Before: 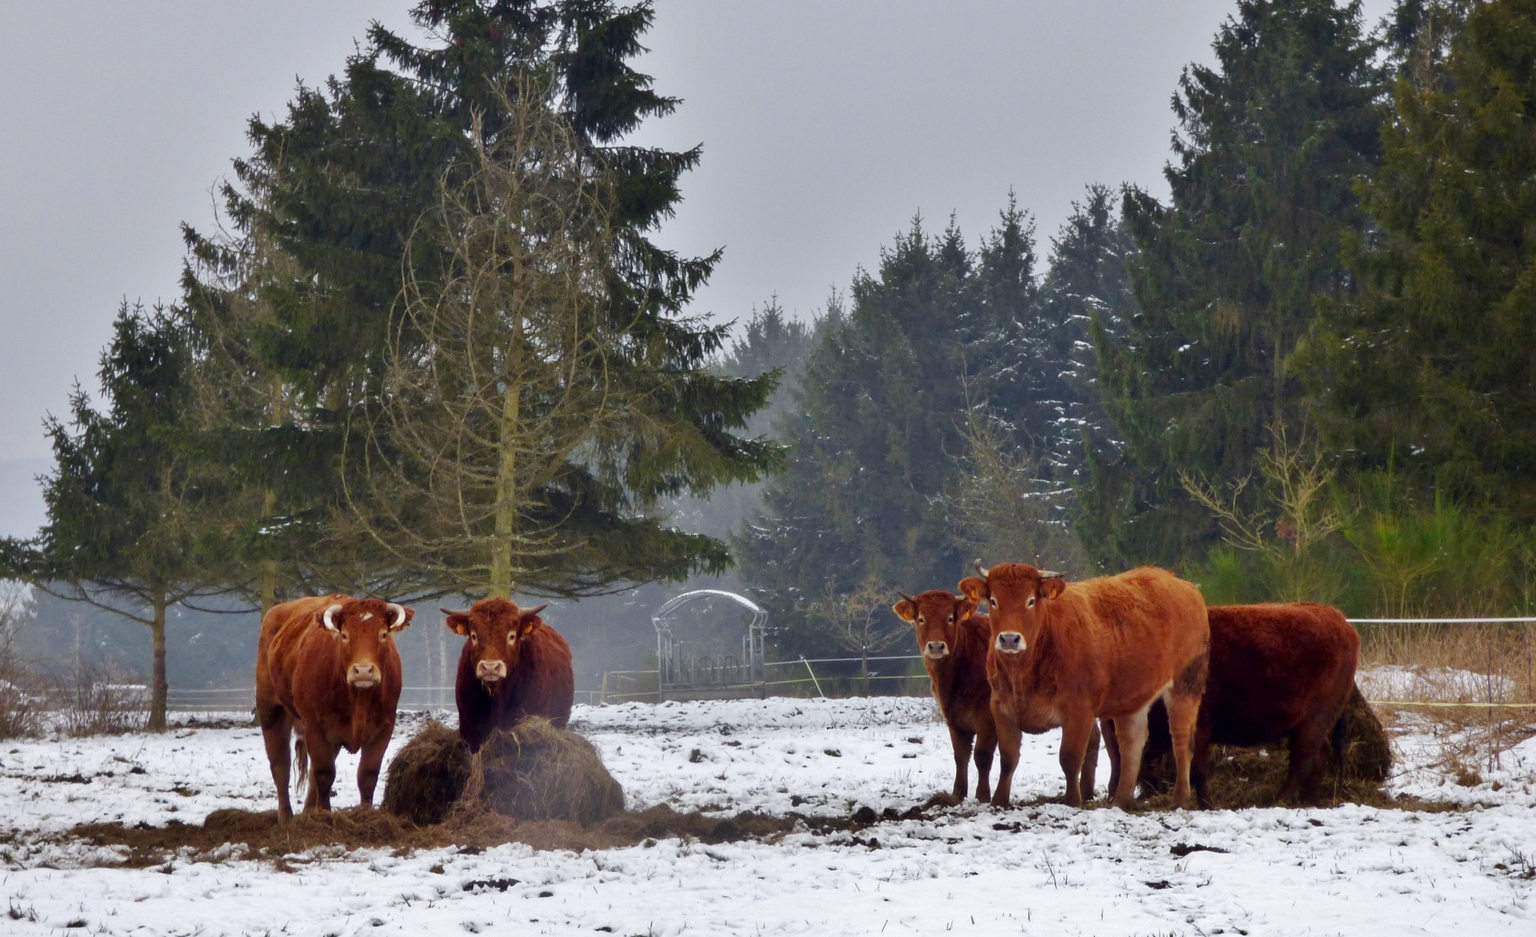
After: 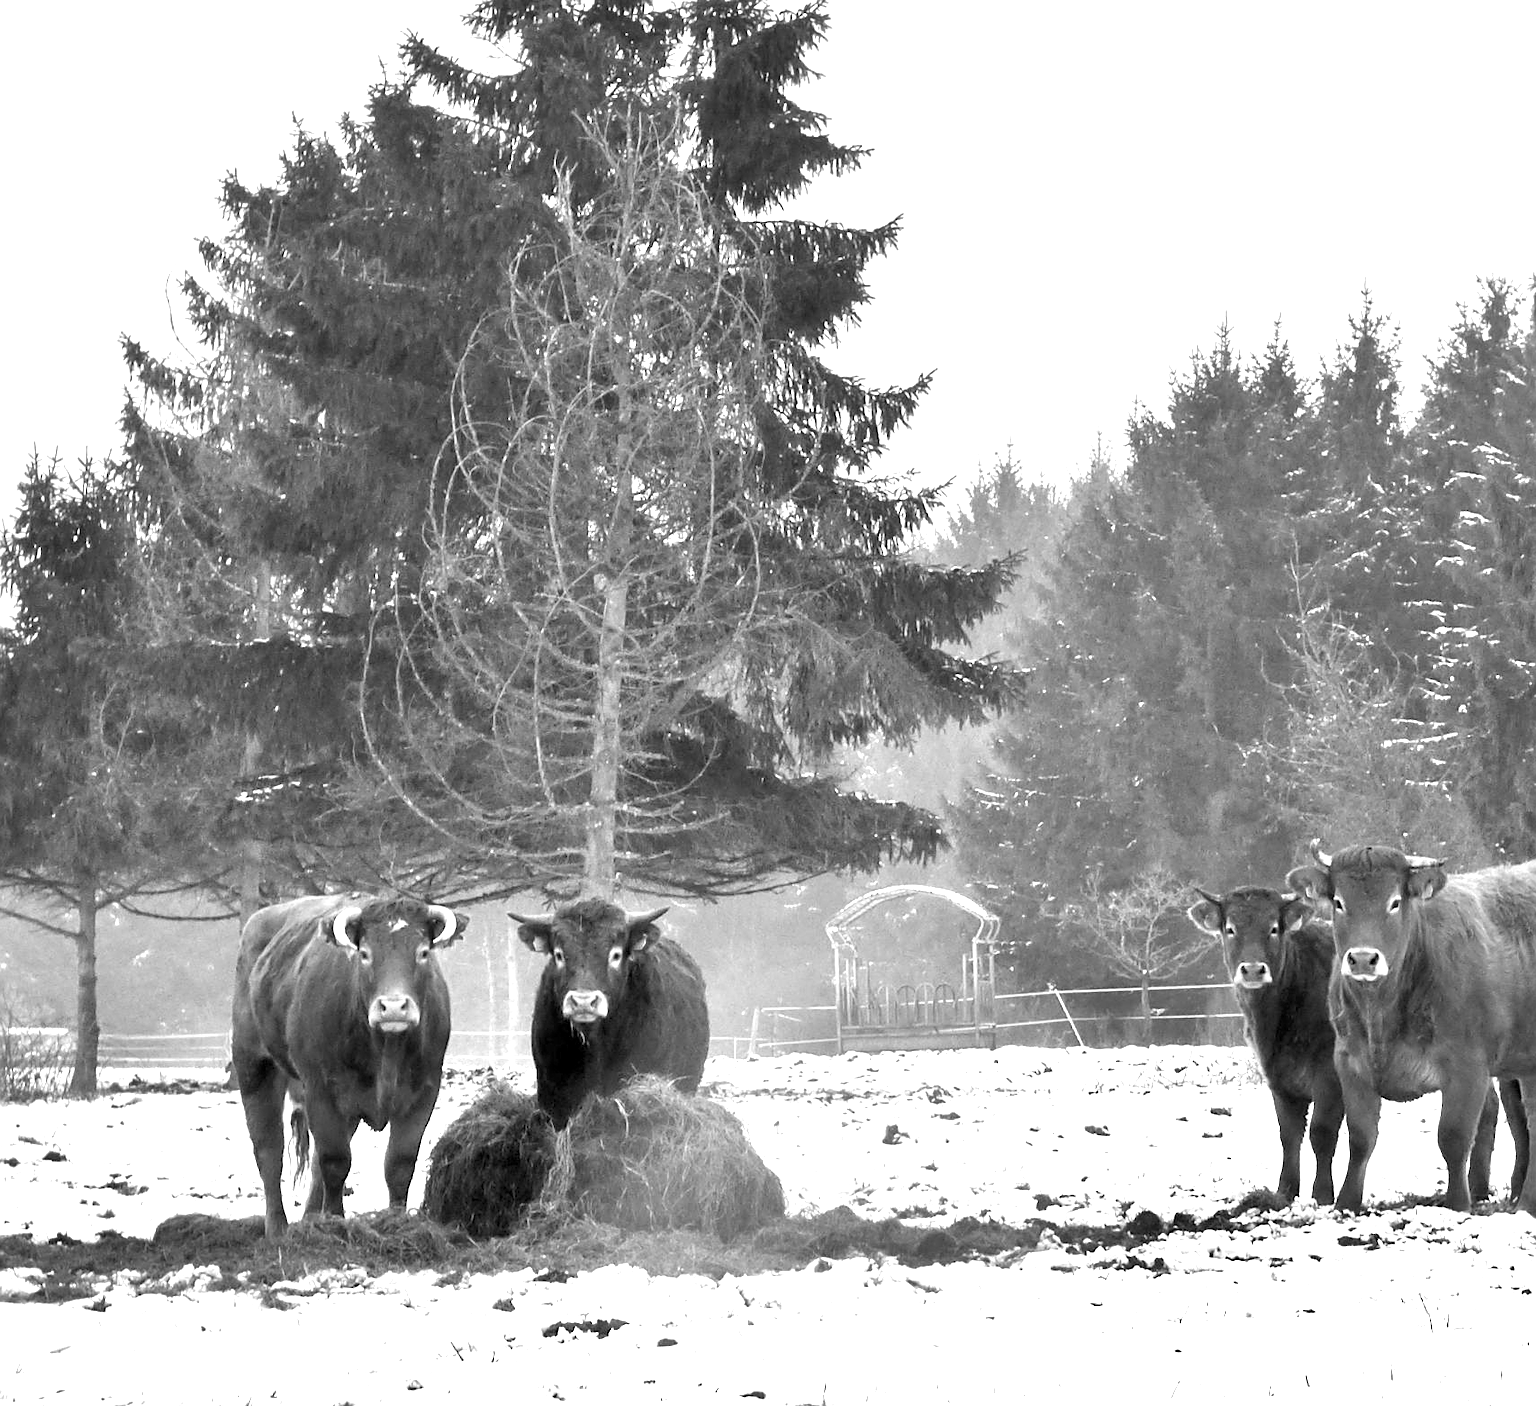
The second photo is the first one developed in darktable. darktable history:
monochrome: on, module defaults
sharpen: on, module defaults
exposure: black level correction 0.001, exposure 1.646 EV, compensate exposure bias true, compensate highlight preservation false
crop and rotate: left 6.617%, right 26.717%
